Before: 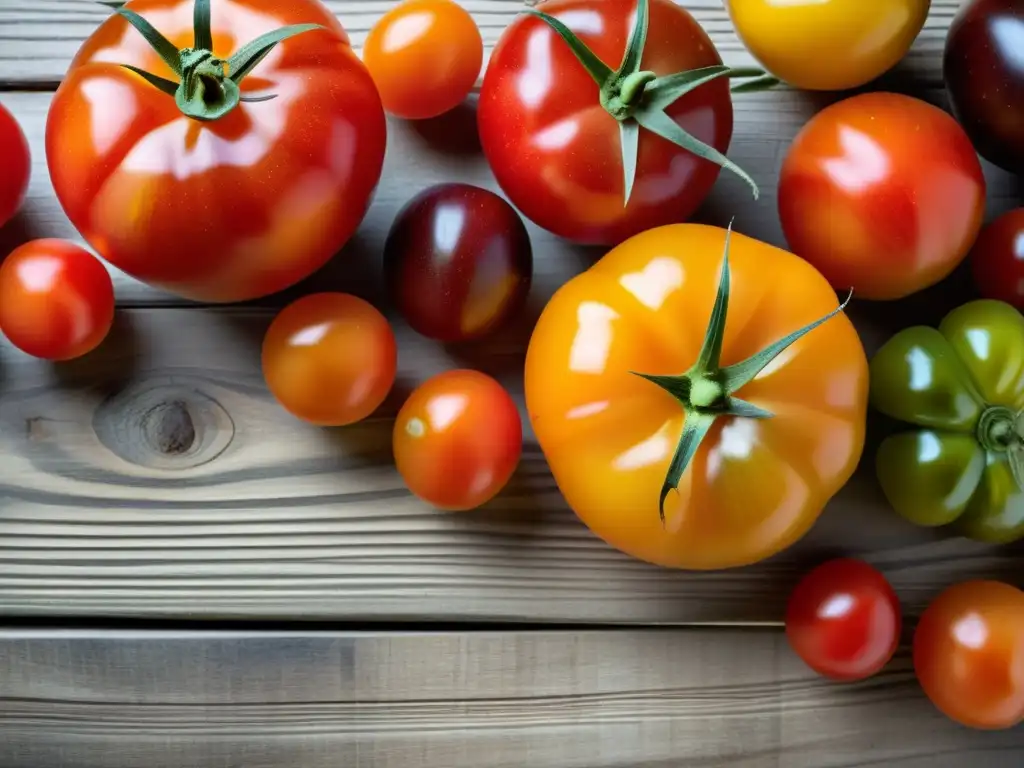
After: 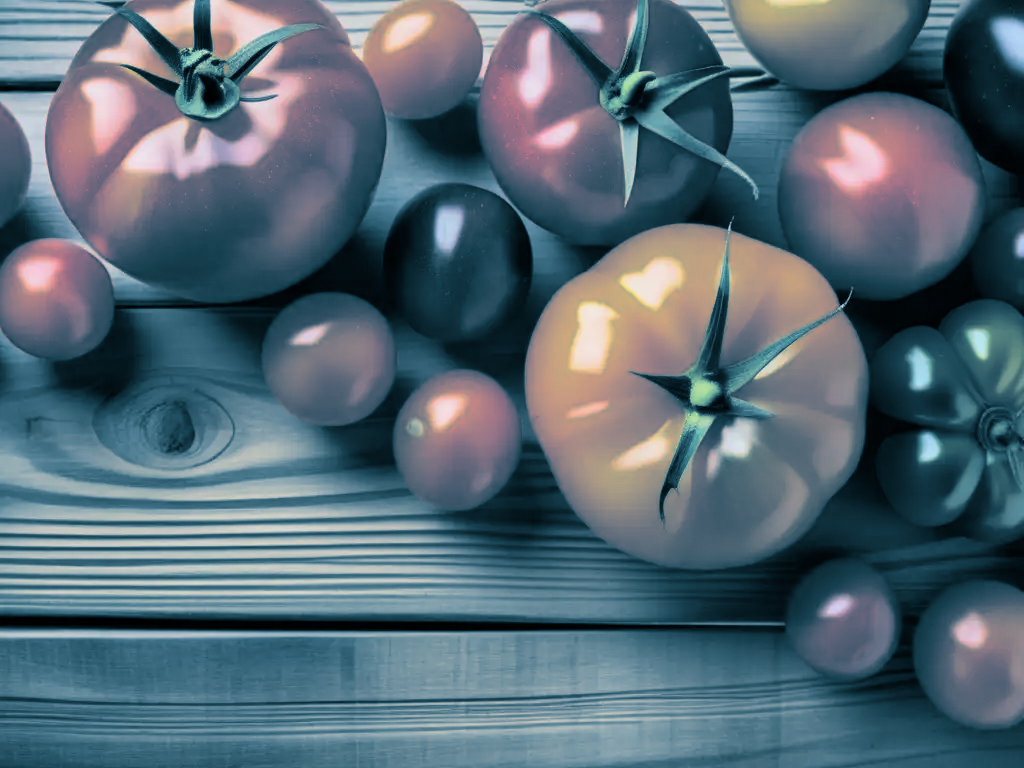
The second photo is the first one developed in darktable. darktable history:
split-toning: shadows › hue 212.4°, balance -70
shadows and highlights: white point adjustment -3.64, highlights -63.34, highlights color adjustment 42%, soften with gaussian
